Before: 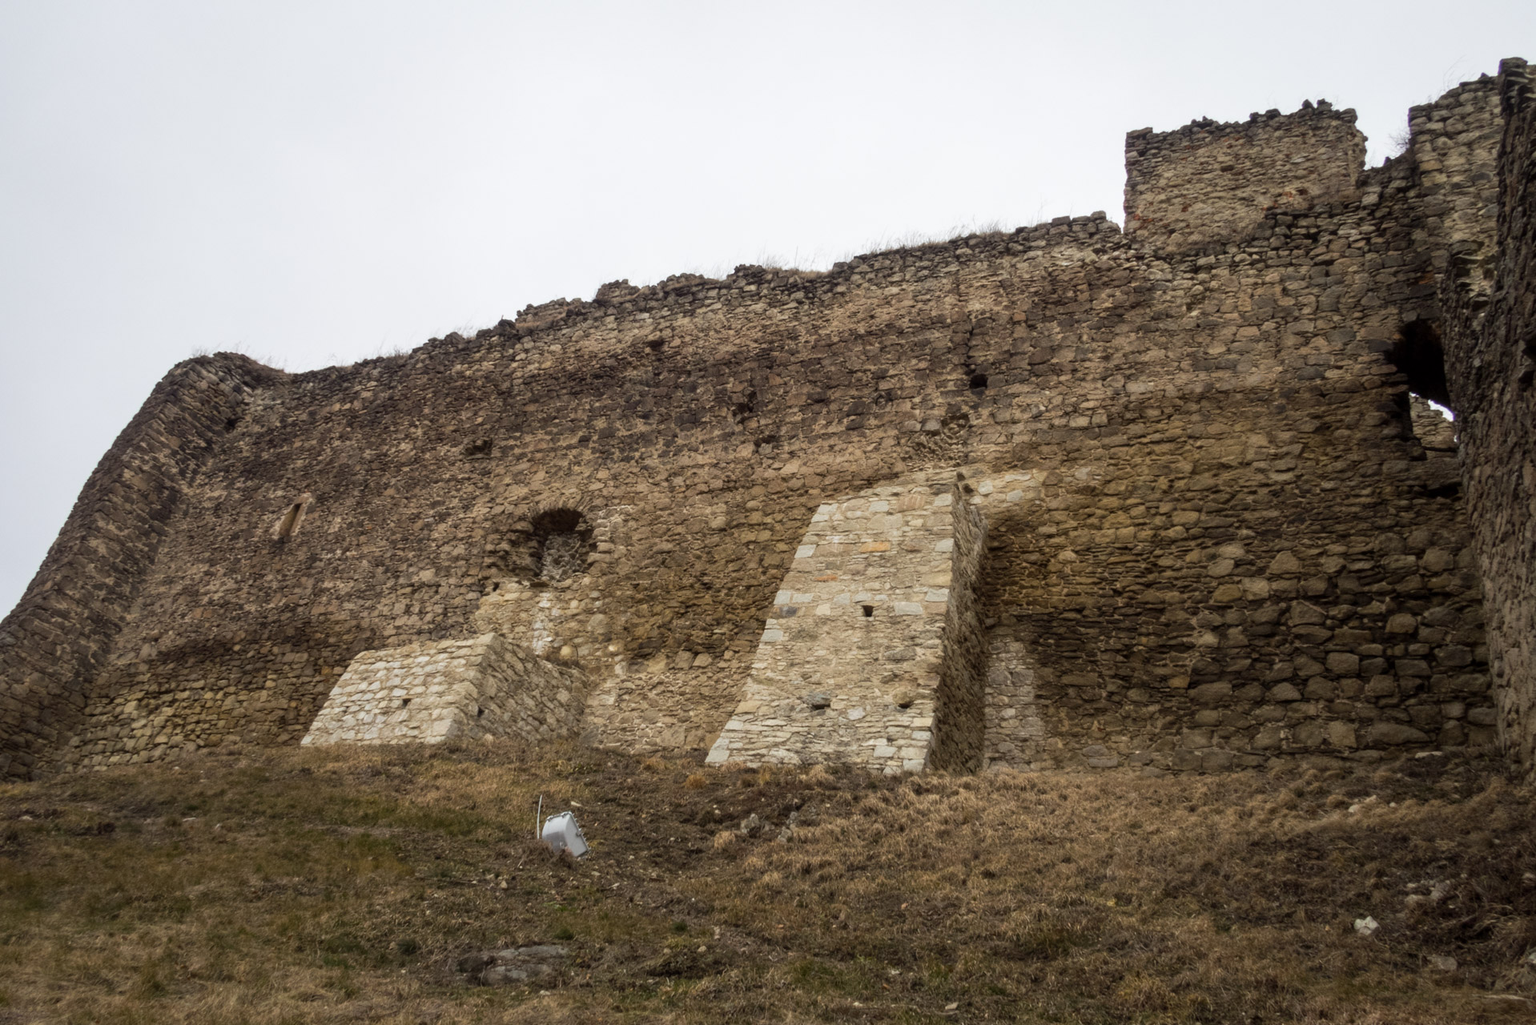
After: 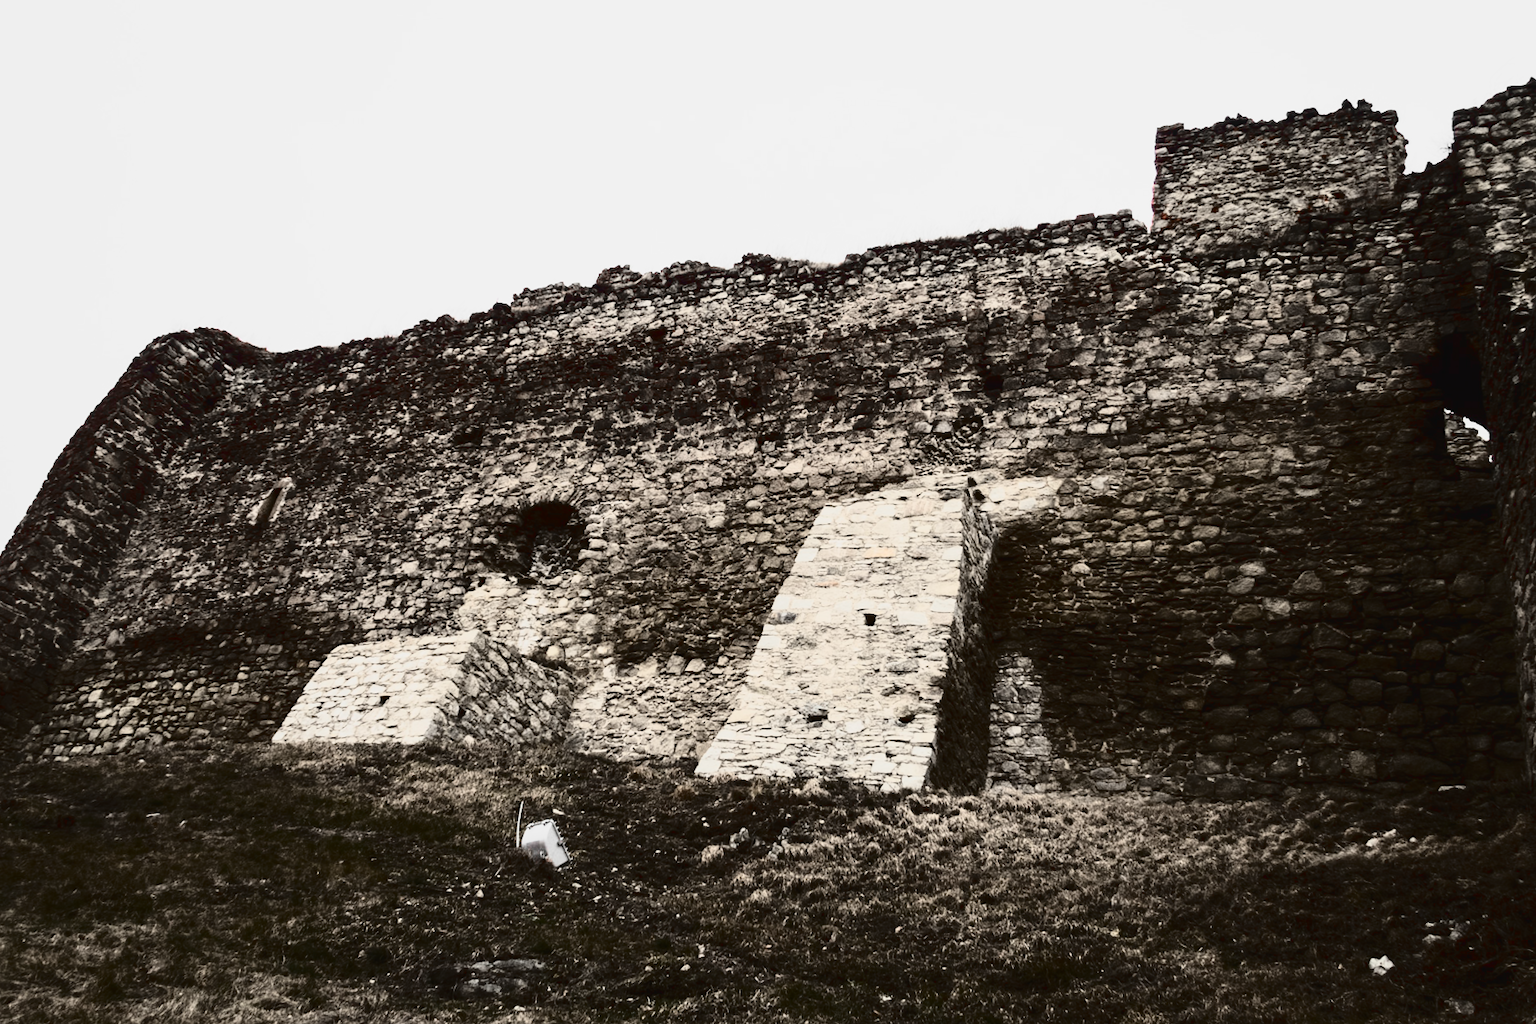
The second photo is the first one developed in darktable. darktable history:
exposure: compensate highlight preservation false
color zones: curves: ch1 [(0, 0.831) (0.08, 0.771) (0.157, 0.268) (0.241, 0.207) (0.562, -0.005) (0.714, -0.013) (0.876, 0.01) (1, 0.831)]
contrast brightness saturation: contrast 0.331, brightness -0.084, saturation 0.167
crop and rotate: angle -1.81°
tone curve: curves: ch0 [(0, 0.026) (0.155, 0.133) (0.272, 0.34) (0.434, 0.625) (0.676, 0.871) (0.994, 0.955)], color space Lab, independent channels, preserve colors none
